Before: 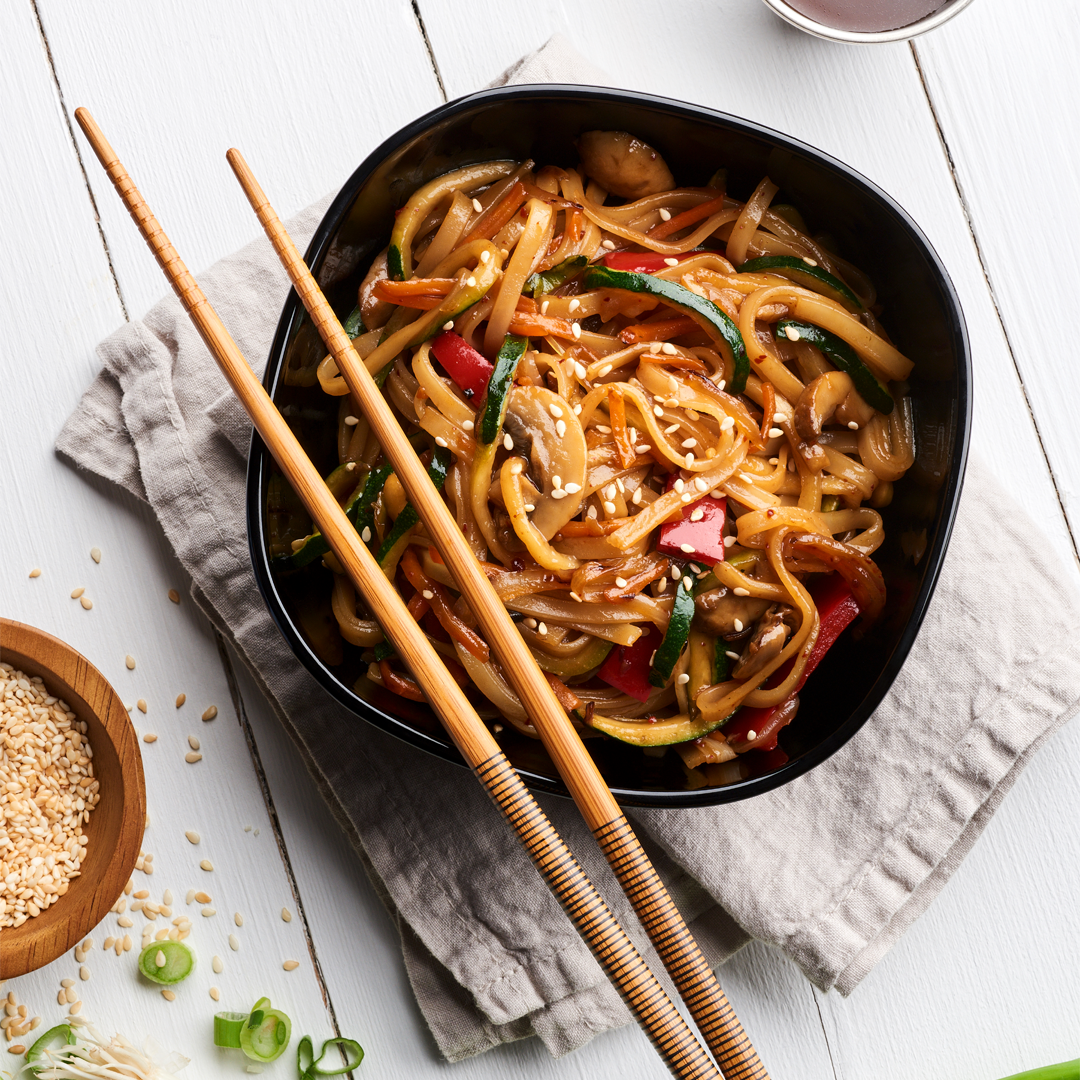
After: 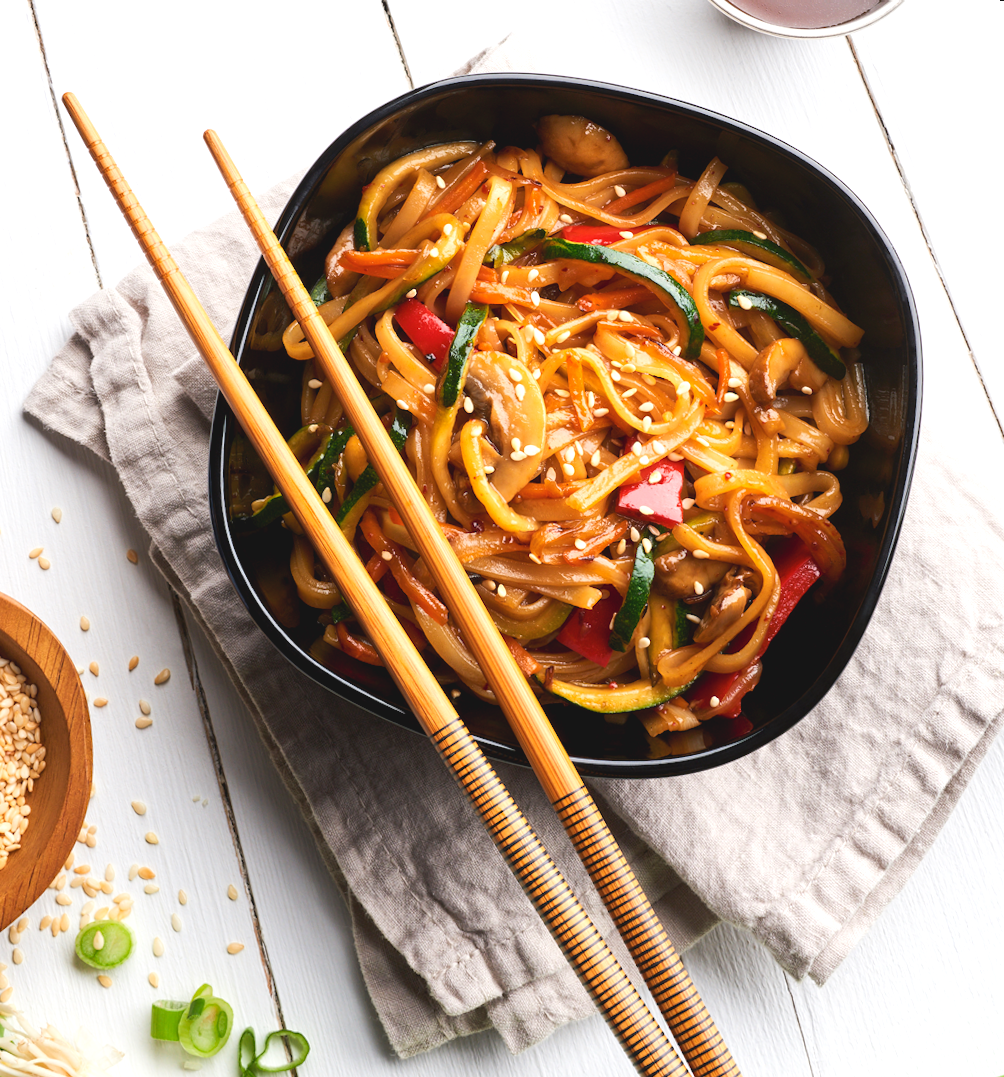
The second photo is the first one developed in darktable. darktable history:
exposure: black level correction 0.001, exposure 0.5 EV, compensate exposure bias true, compensate highlight preservation false
color balance rgb: on, module defaults
contrast brightness saturation: contrast -0.1, brightness 0.05, saturation 0.08
rotate and perspective: rotation 0.215°, lens shift (vertical) -0.139, crop left 0.069, crop right 0.939, crop top 0.002, crop bottom 0.996
